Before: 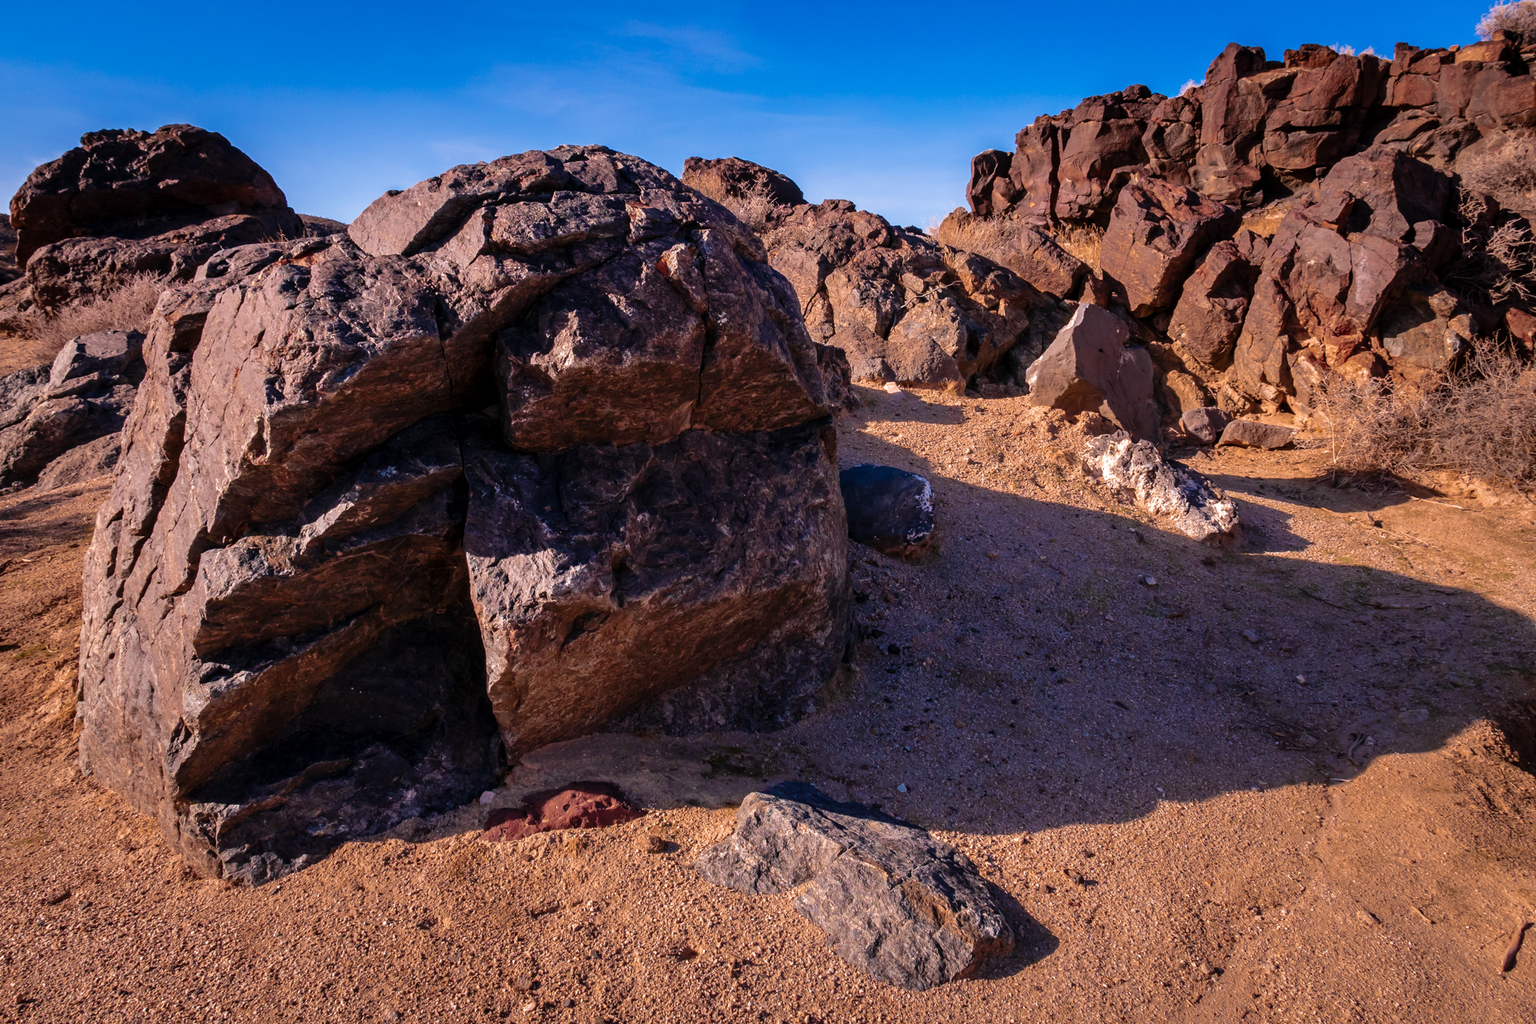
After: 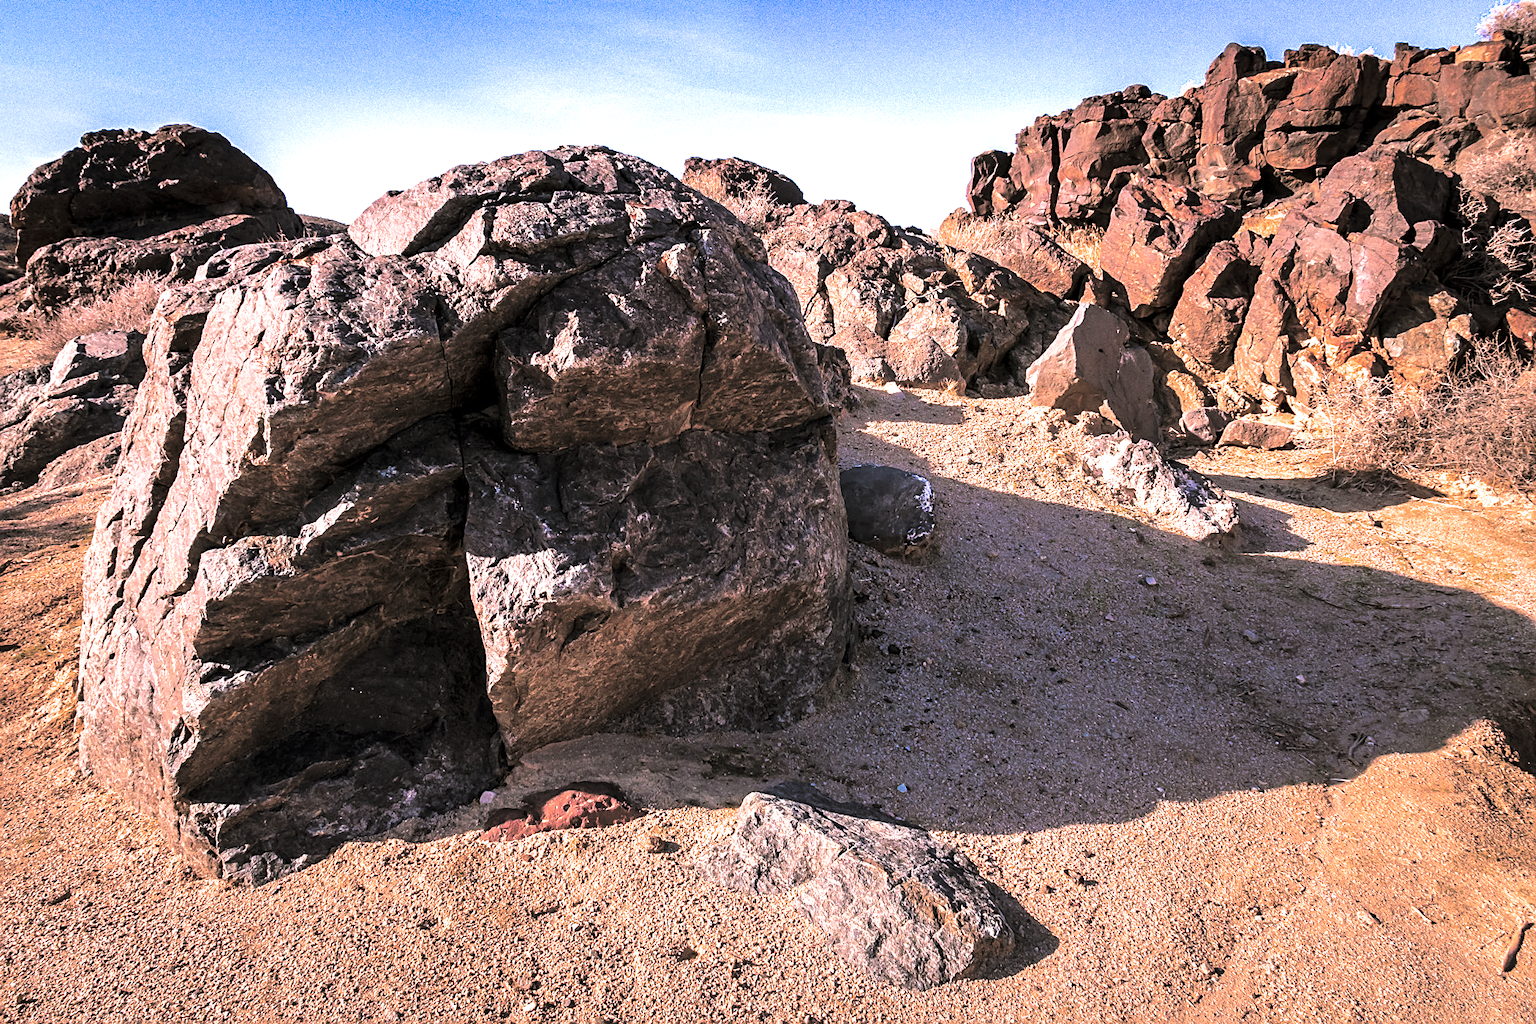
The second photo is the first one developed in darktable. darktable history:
grain: coarseness 0.47 ISO
split-toning: shadows › hue 46.8°, shadows › saturation 0.17, highlights › hue 316.8°, highlights › saturation 0.27, balance -51.82
sharpen: on, module defaults
exposure: exposure 1.223 EV, compensate highlight preservation false
